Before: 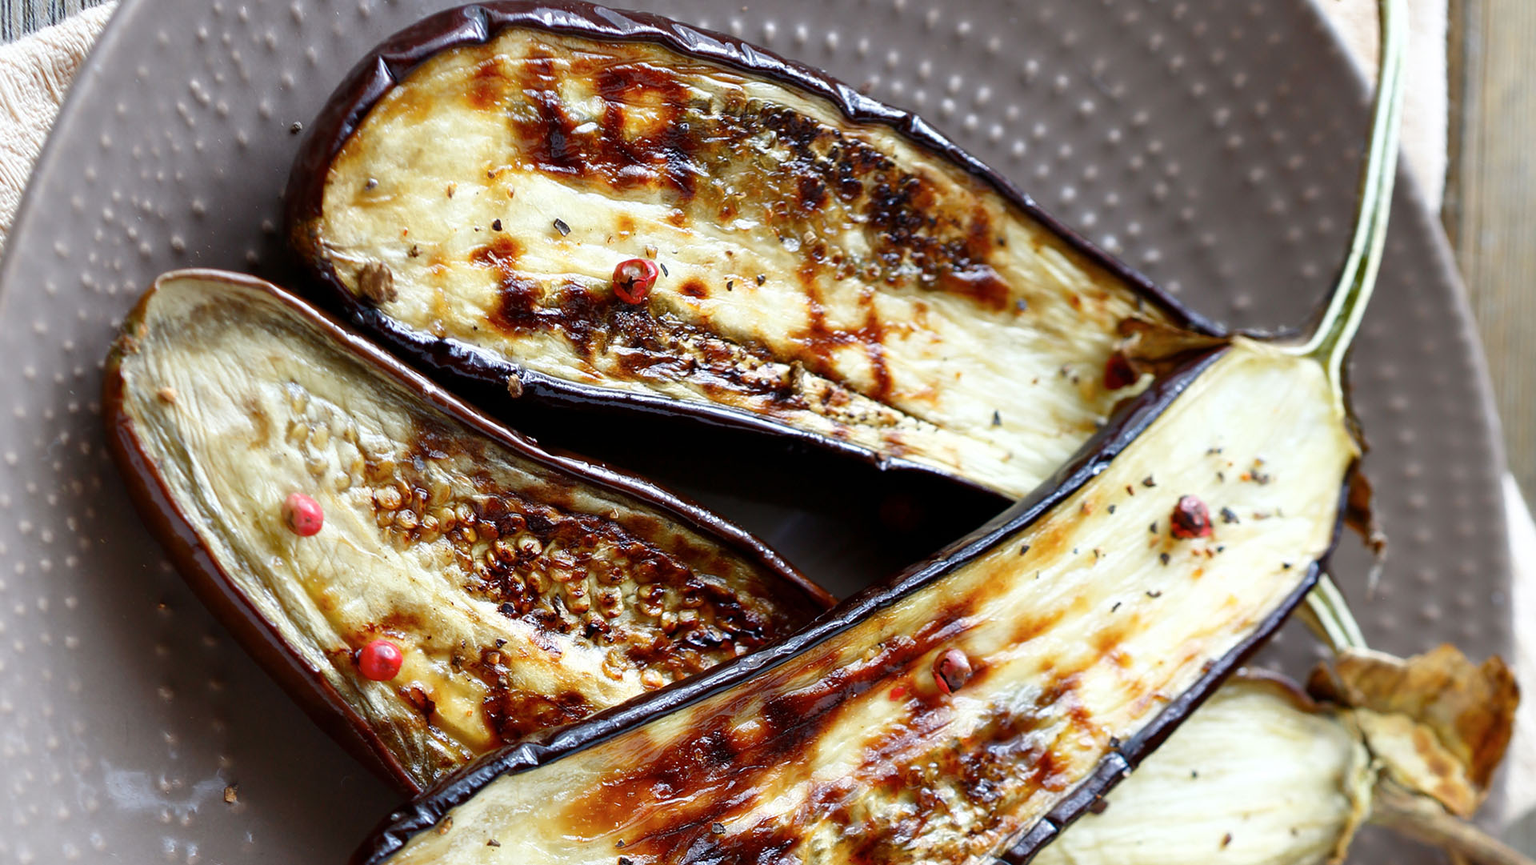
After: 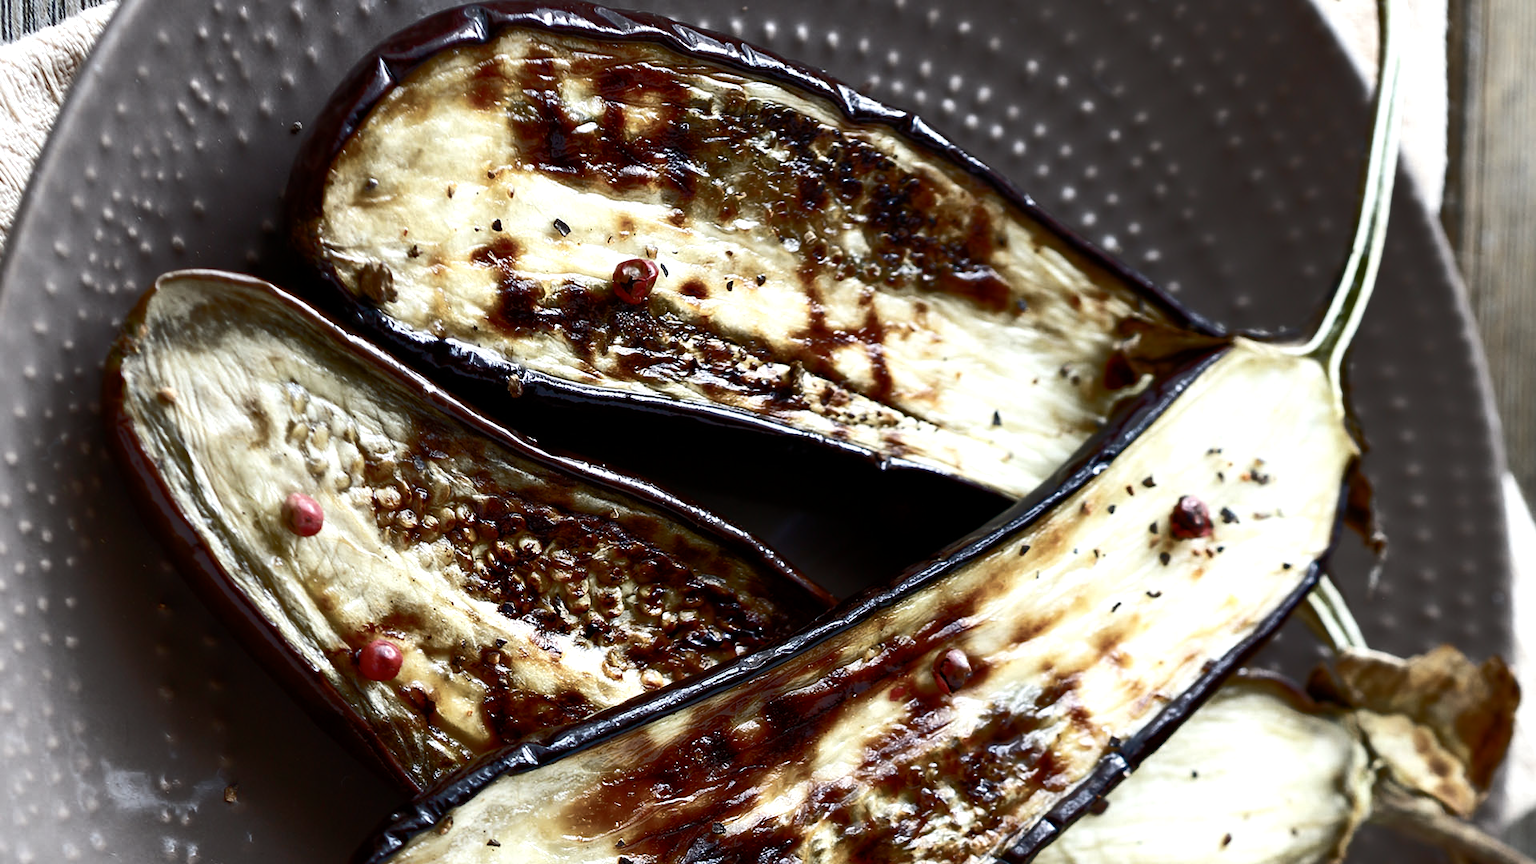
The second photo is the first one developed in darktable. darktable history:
color balance rgb: highlights gain › luminance 14.547%, perceptual saturation grading › global saturation 20%, perceptual saturation grading › highlights -49.511%, perceptual saturation grading › shadows 25.428%, perceptual brilliance grading › highlights 2.366%, perceptual brilliance grading › mid-tones -49.761%, perceptual brilliance grading › shadows -50.217%
